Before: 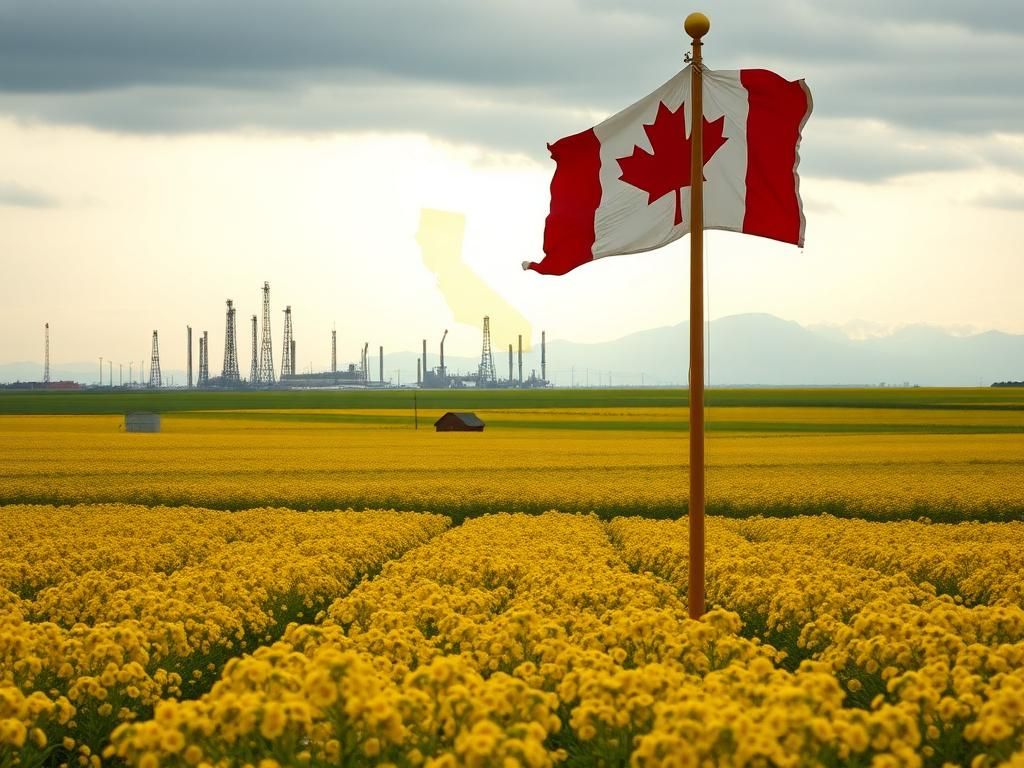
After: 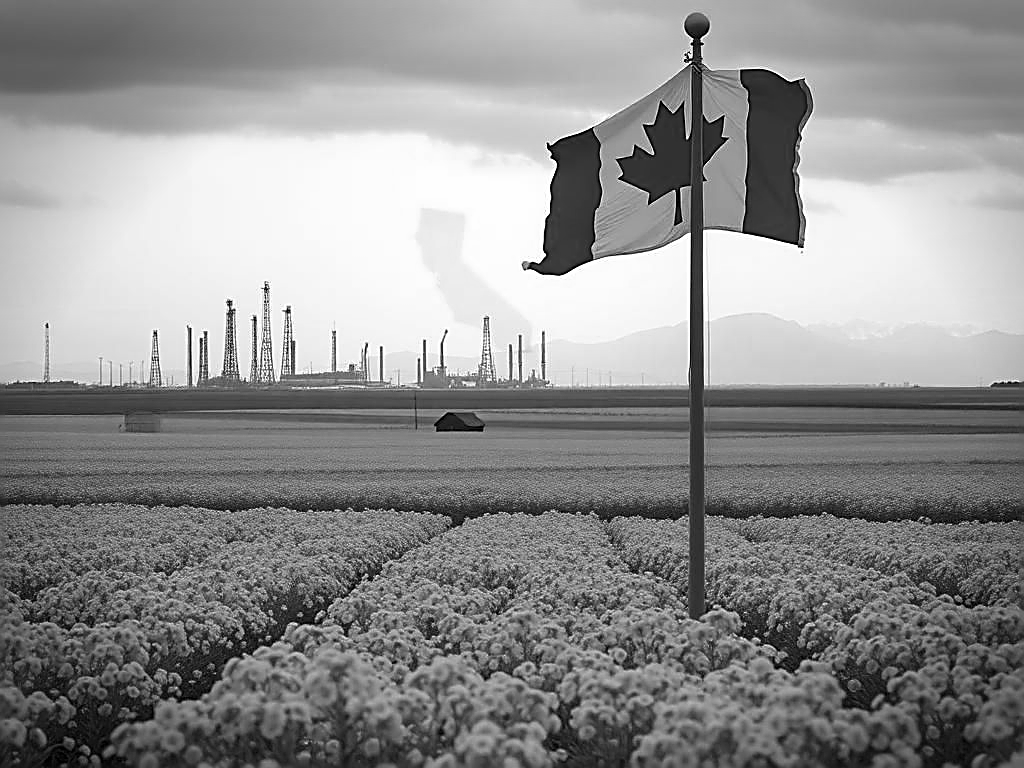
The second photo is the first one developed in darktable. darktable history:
sharpen: radius 1.737, amount 1.277
color calibration: output gray [0.22, 0.42, 0.37, 0], illuminant as shot in camera, x 0.358, y 0.373, temperature 4628.91 K
vignetting: fall-off start 90.74%, fall-off radius 38.61%, width/height ratio 1.212, shape 1.29
